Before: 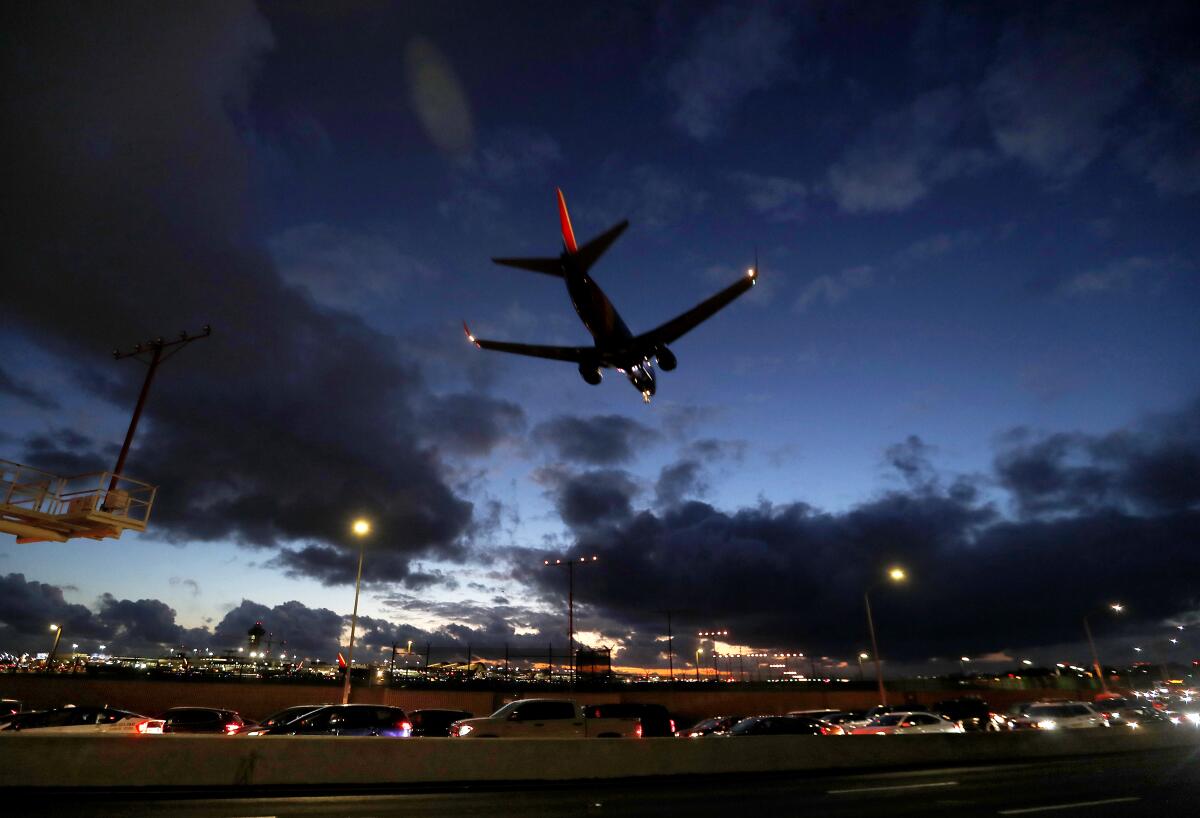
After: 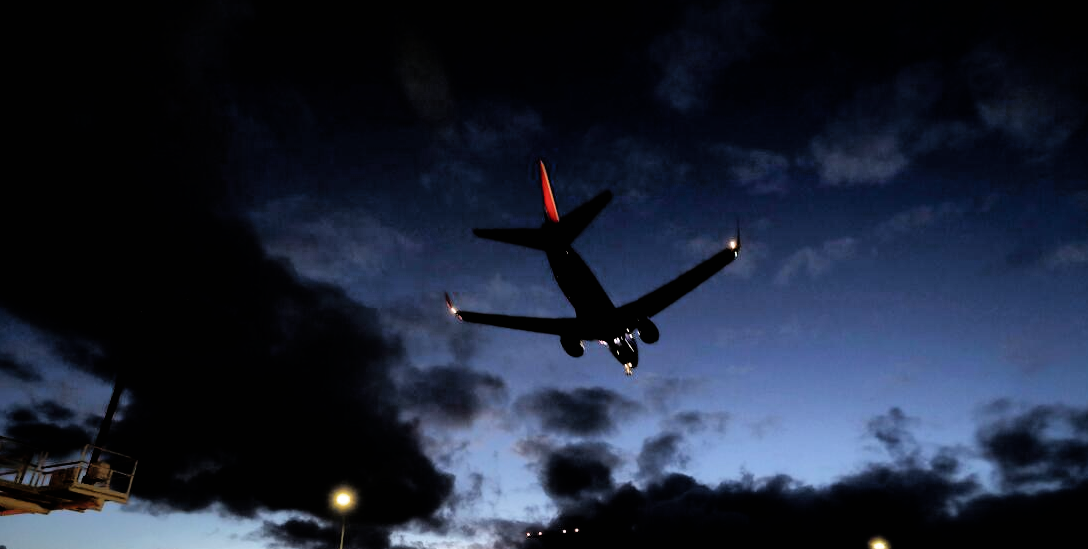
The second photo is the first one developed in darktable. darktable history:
crop: left 1.509%, top 3.452%, right 7.696%, bottom 28.452%
shadows and highlights: shadows 40, highlights -60
filmic rgb: black relative exposure -3.75 EV, white relative exposure 2.4 EV, dynamic range scaling -50%, hardness 3.42, latitude 30%, contrast 1.8
